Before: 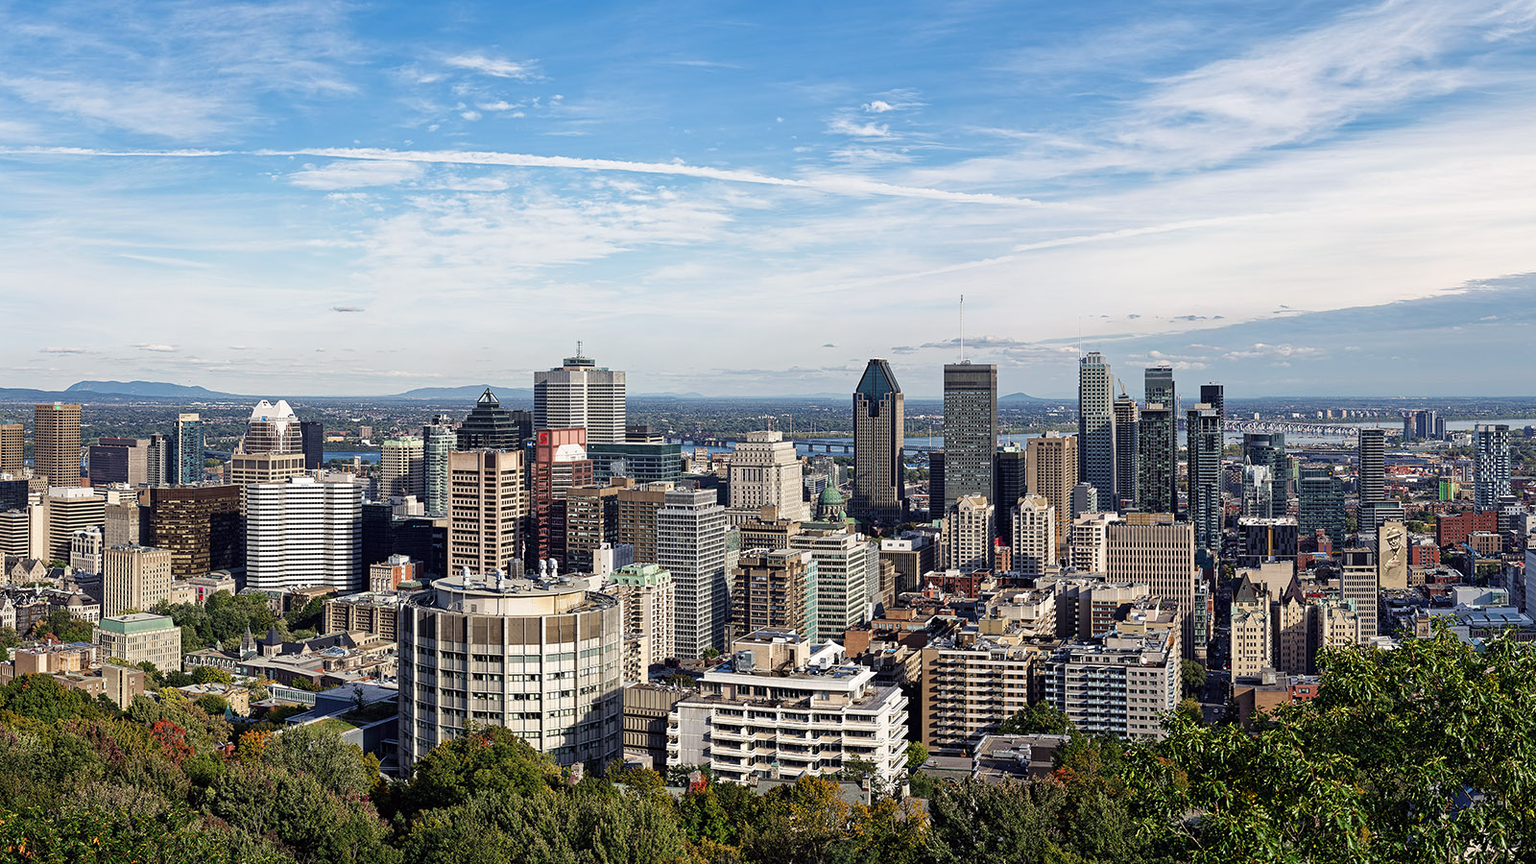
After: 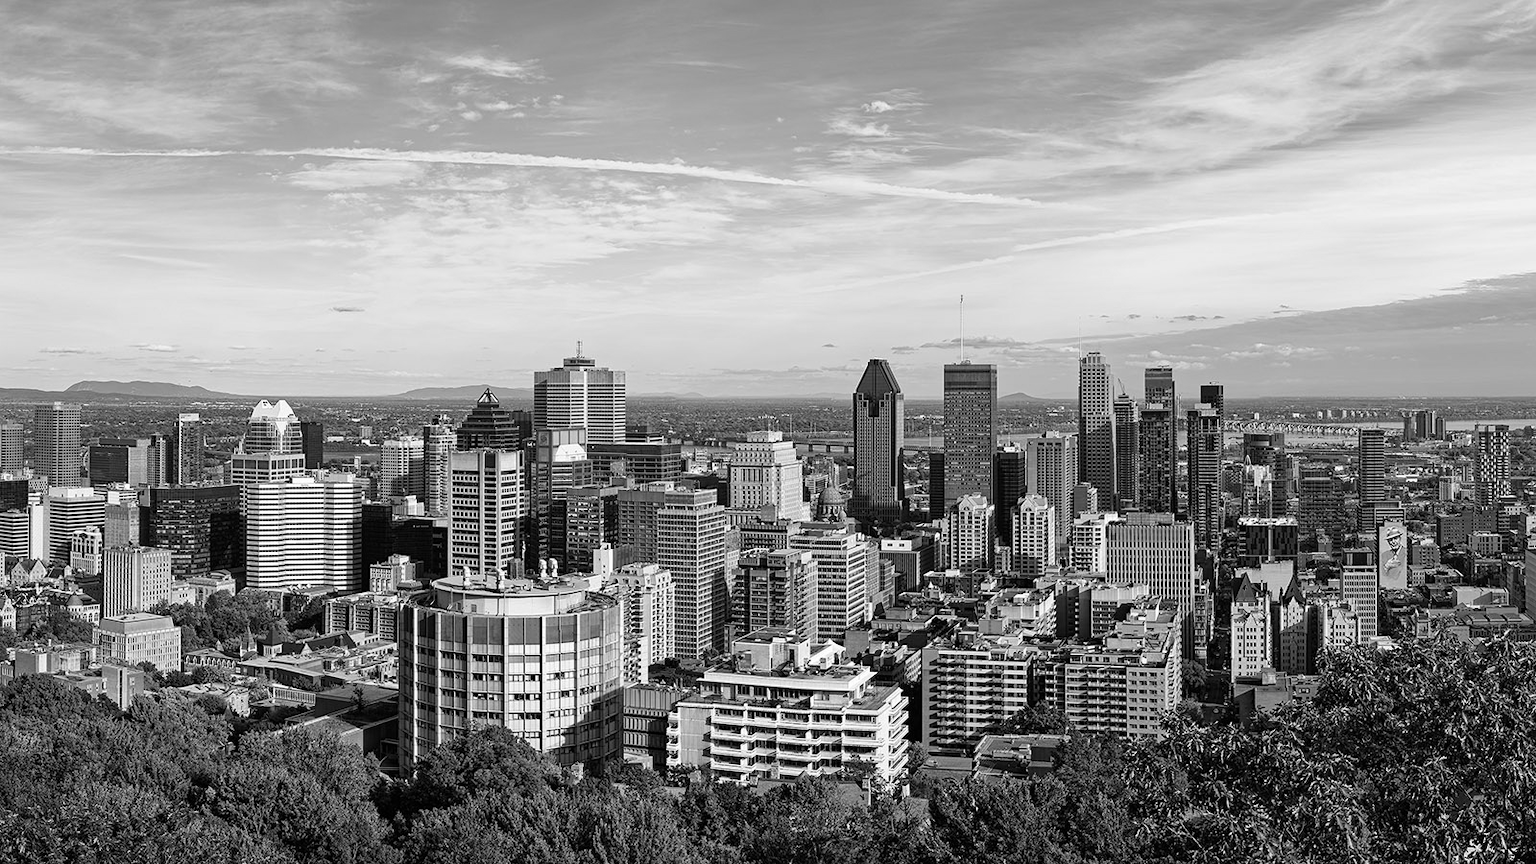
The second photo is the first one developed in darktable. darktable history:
color contrast: green-magenta contrast 1.12, blue-yellow contrast 1.95, unbound 0
monochrome: on, module defaults
